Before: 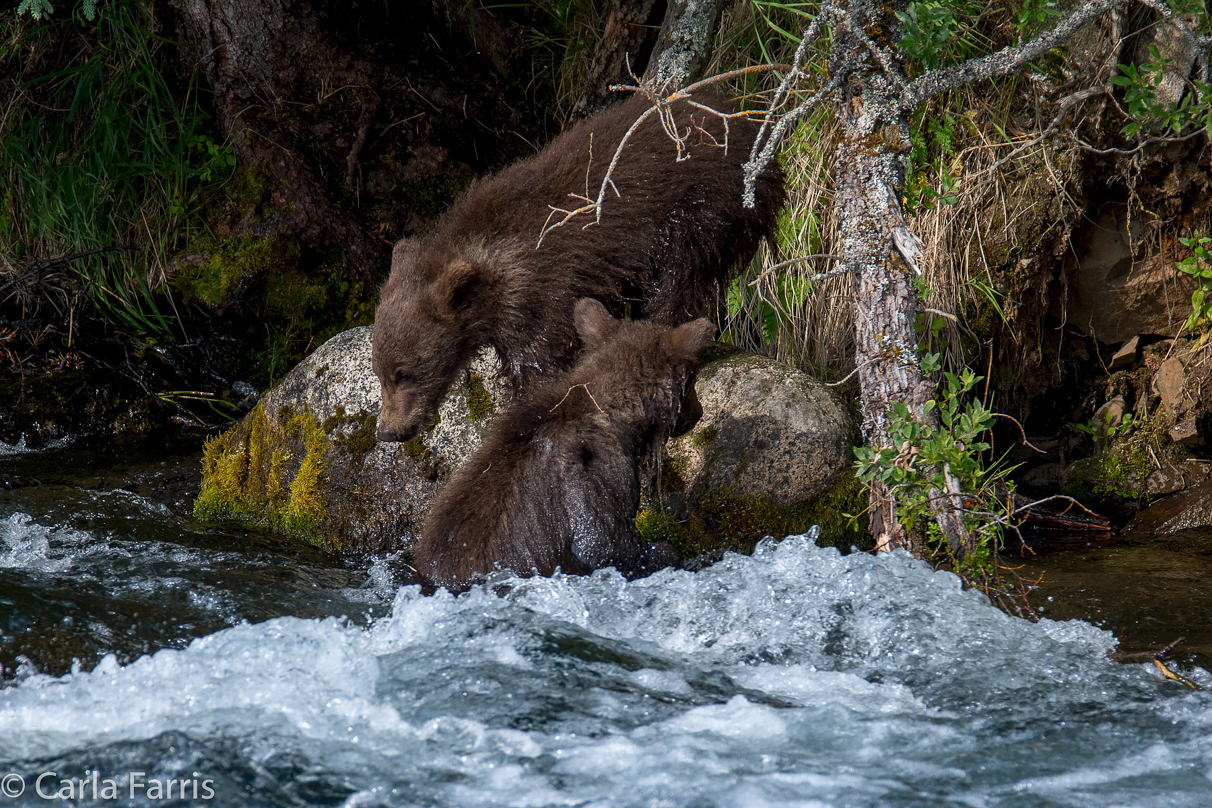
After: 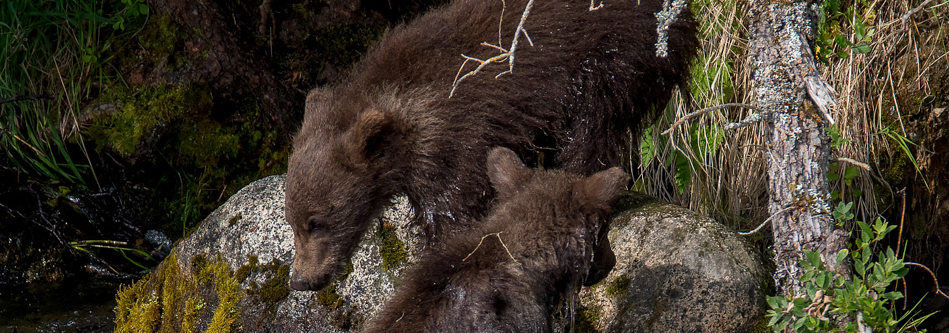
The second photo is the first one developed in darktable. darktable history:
crop: left 7.182%, top 18.805%, right 14.478%, bottom 39.966%
